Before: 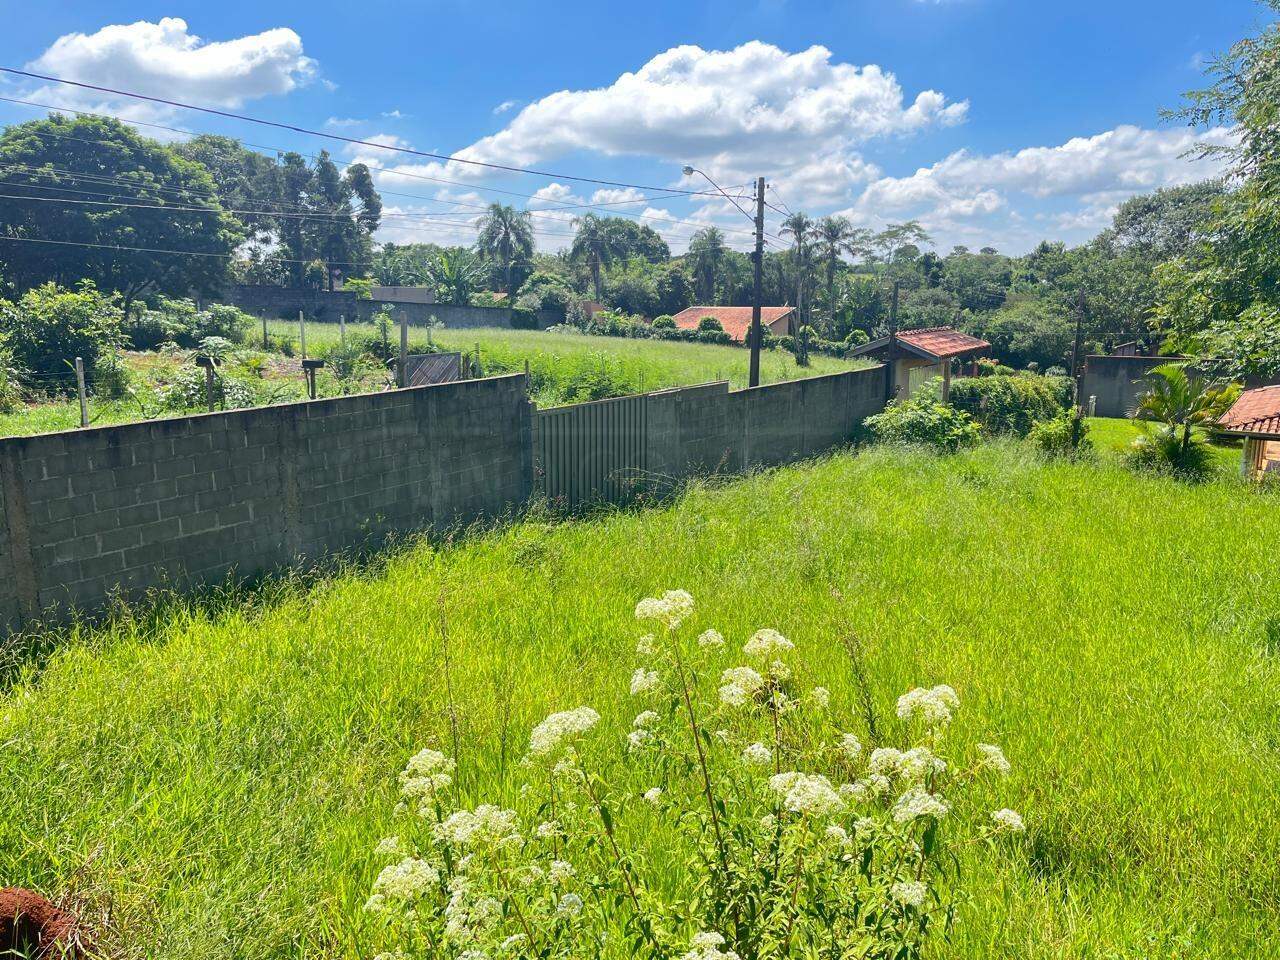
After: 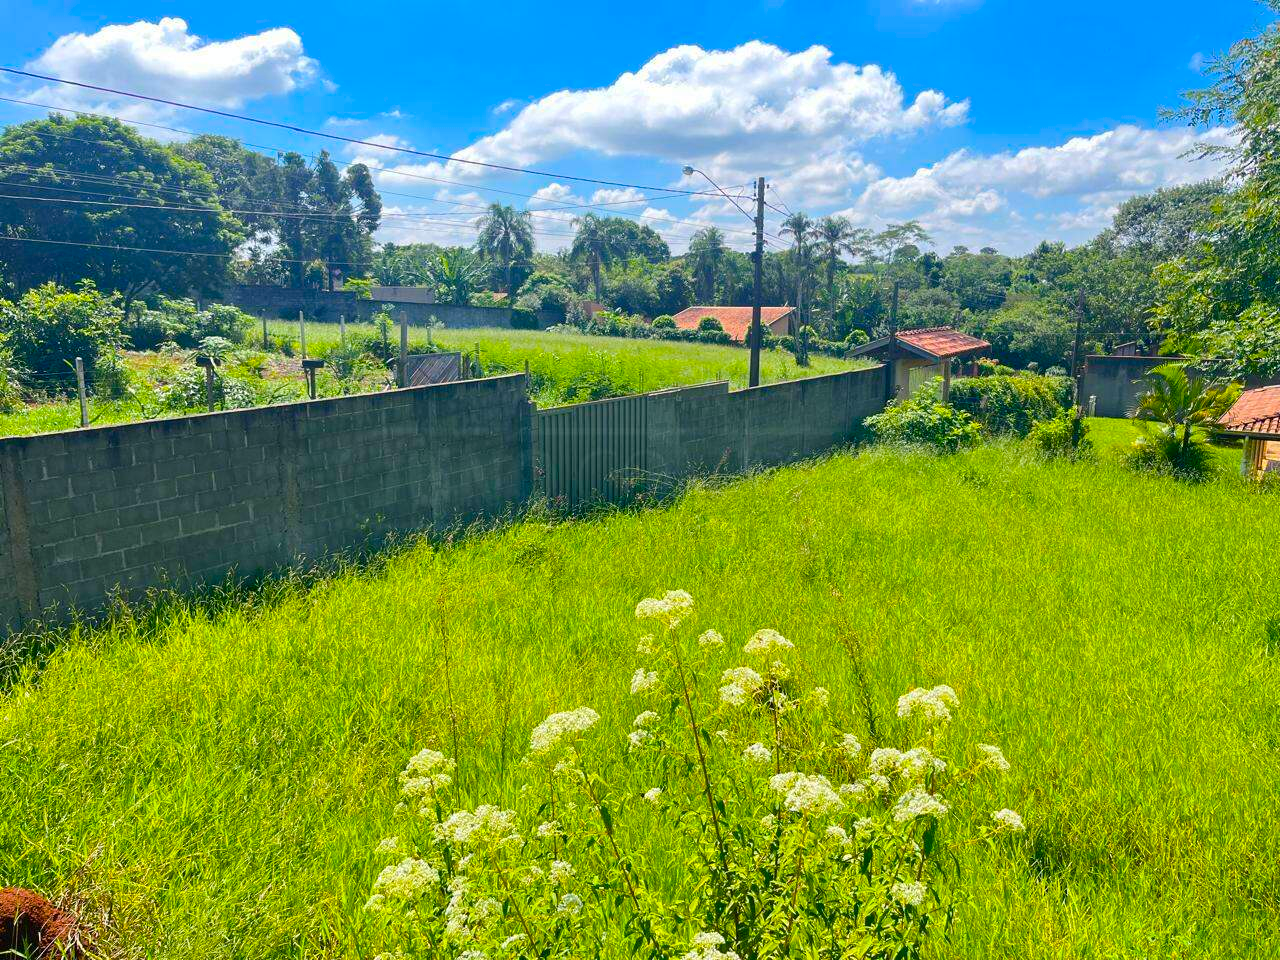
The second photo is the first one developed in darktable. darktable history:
color balance rgb: shadows lift › chroma 2.014%, shadows lift › hue 214.94°, linear chroma grading › shadows 9.483%, linear chroma grading › highlights 10.52%, linear chroma grading › global chroma 14.556%, linear chroma grading › mid-tones 14.574%, perceptual saturation grading › global saturation 10.804%
